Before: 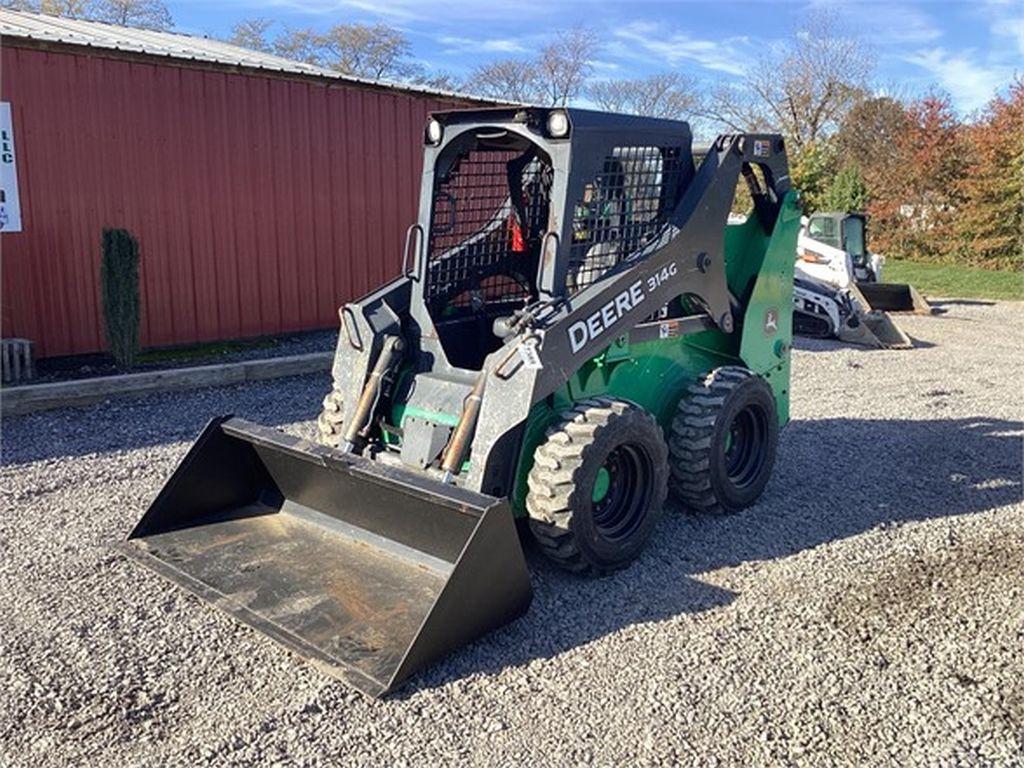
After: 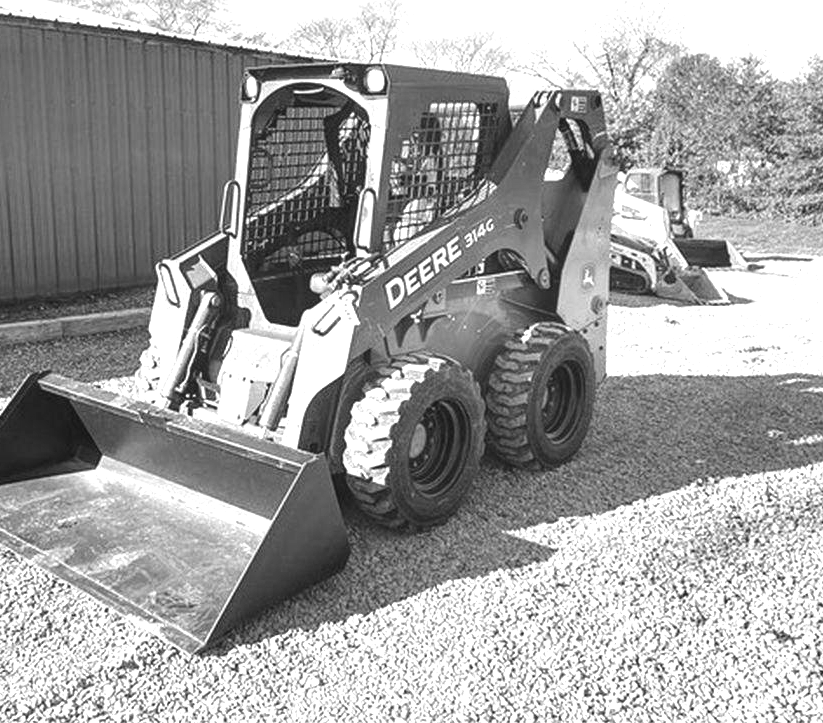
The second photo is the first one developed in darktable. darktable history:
contrast equalizer: y [[0.6 ×6], [0.55 ×6], [0 ×6], [0 ×6], [0 ×6]], mix -0.299
local contrast: on, module defaults
color calibration: output gray [0.22, 0.42, 0.37, 0], x 0.383, y 0.372, temperature 3917.89 K
exposure: black level correction -0.002, exposure 1.109 EV, compensate highlight preservation false
crop and rotate: left 17.871%, top 5.809%, right 1.676%
